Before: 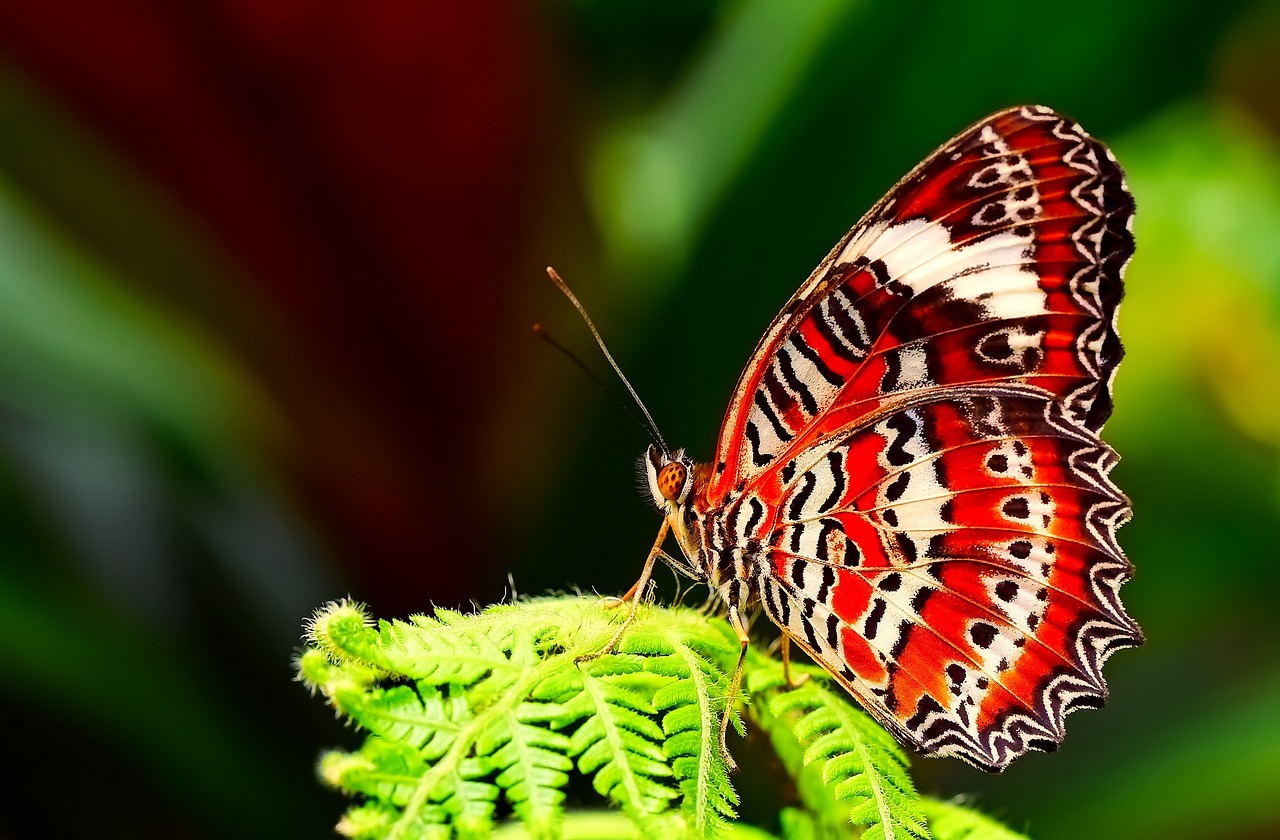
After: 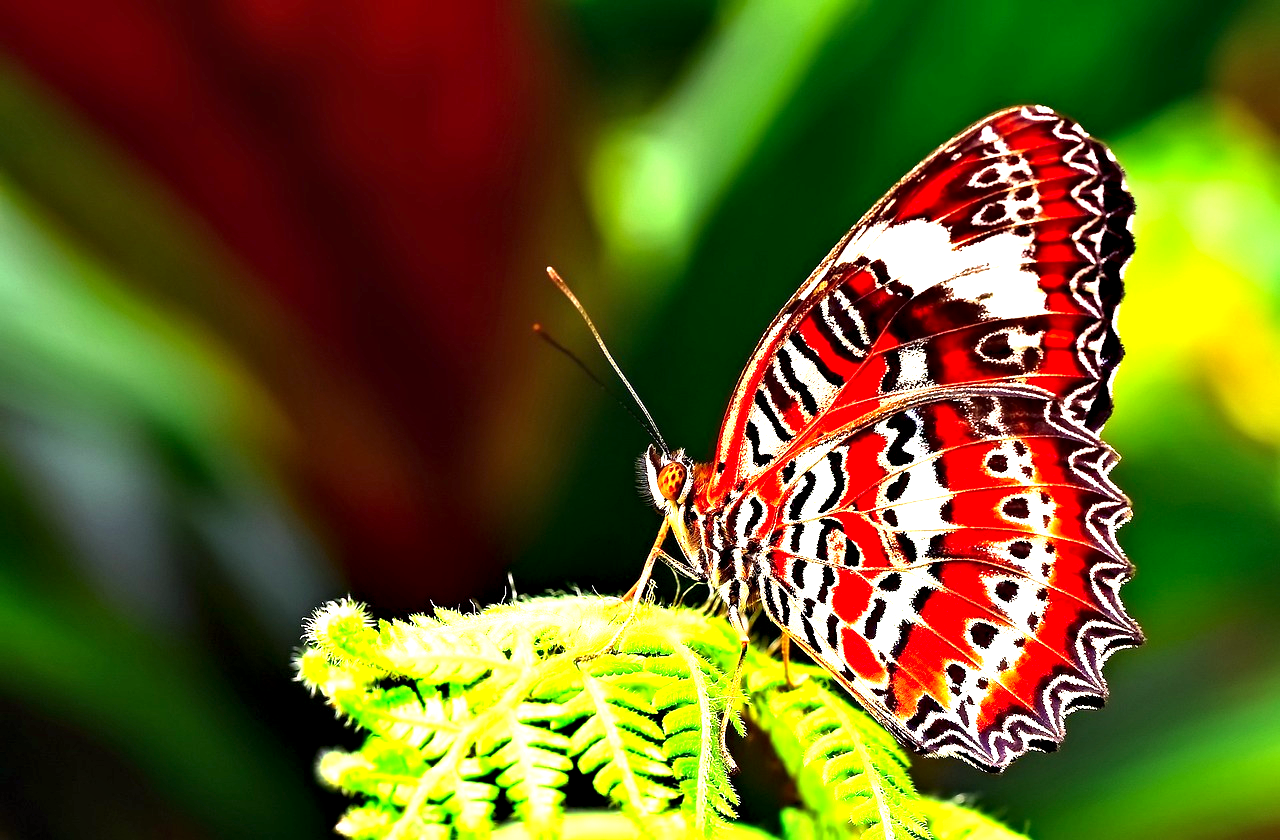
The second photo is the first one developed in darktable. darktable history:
exposure: black level correction 0, exposure 1.2 EV, compensate exposure bias true, compensate highlight preservation false
contrast equalizer: octaves 7, y [[0.528, 0.548, 0.563, 0.562, 0.546, 0.526], [0.55 ×6], [0 ×6], [0 ×6], [0 ×6]]
